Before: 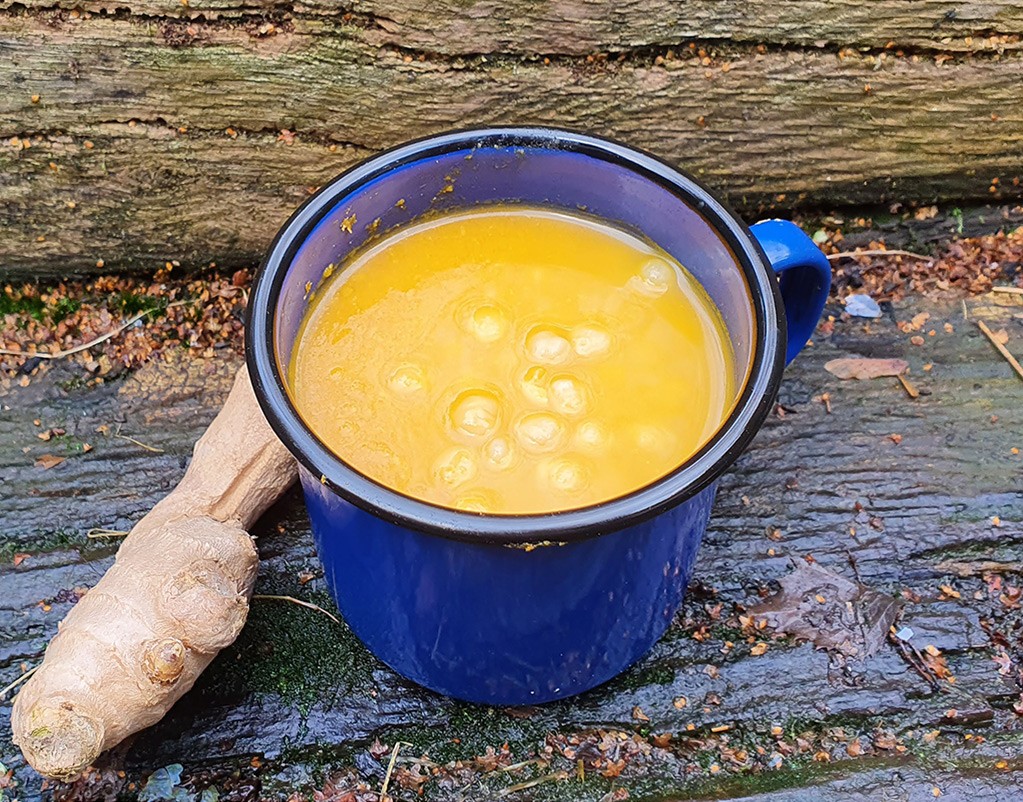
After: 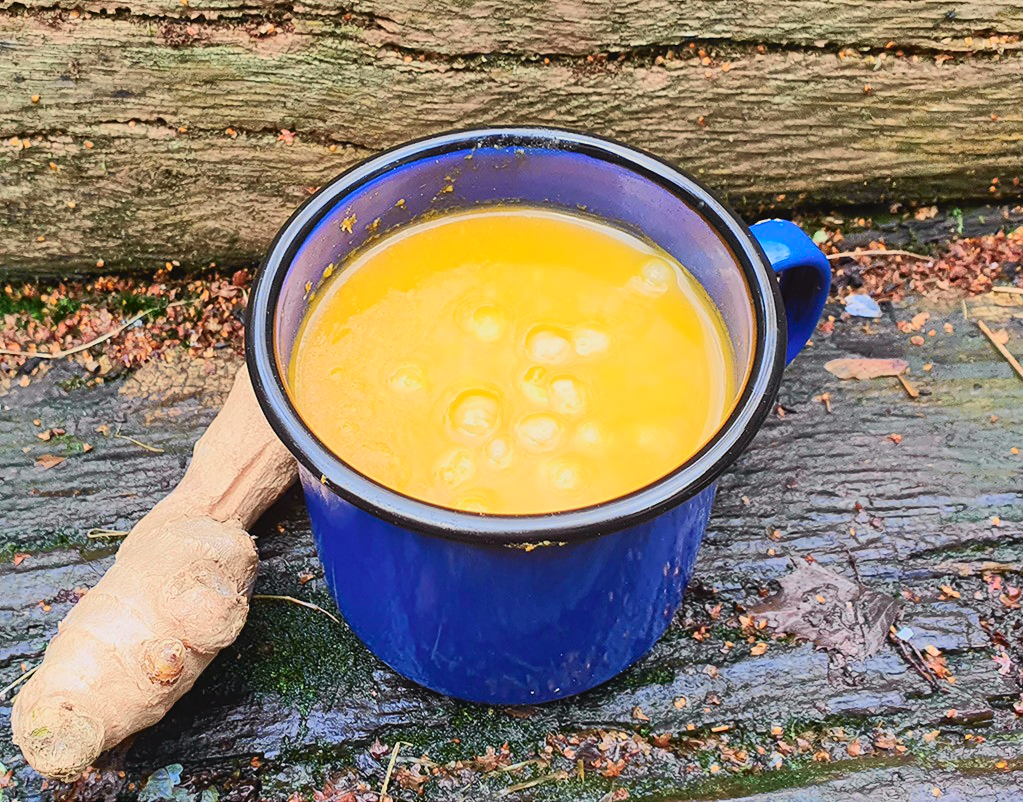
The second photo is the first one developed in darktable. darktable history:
tone curve: curves: ch0 [(0, 0.026) (0.181, 0.223) (0.405, 0.46) (0.456, 0.528) (0.634, 0.728) (0.877, 0.89) (0.984, 0.935)]; ch1 [(0, 0) (0.443, 0.43) (0.492, 0.488) (0.566, 0.579) (0.595, 0.625) (0.65, 0.657) (0.696, 0.725) (1, 1)]; ch2 [(0, 0) (0.33, 0.301) (0.421, 0.443) (0.447, 0.489) (0.495, 0.494) (0.537, 0.57) (0.586, 0.591) (0.663, 0.686) (1, 1)], color space Lab, independent channels, preserve colors none
